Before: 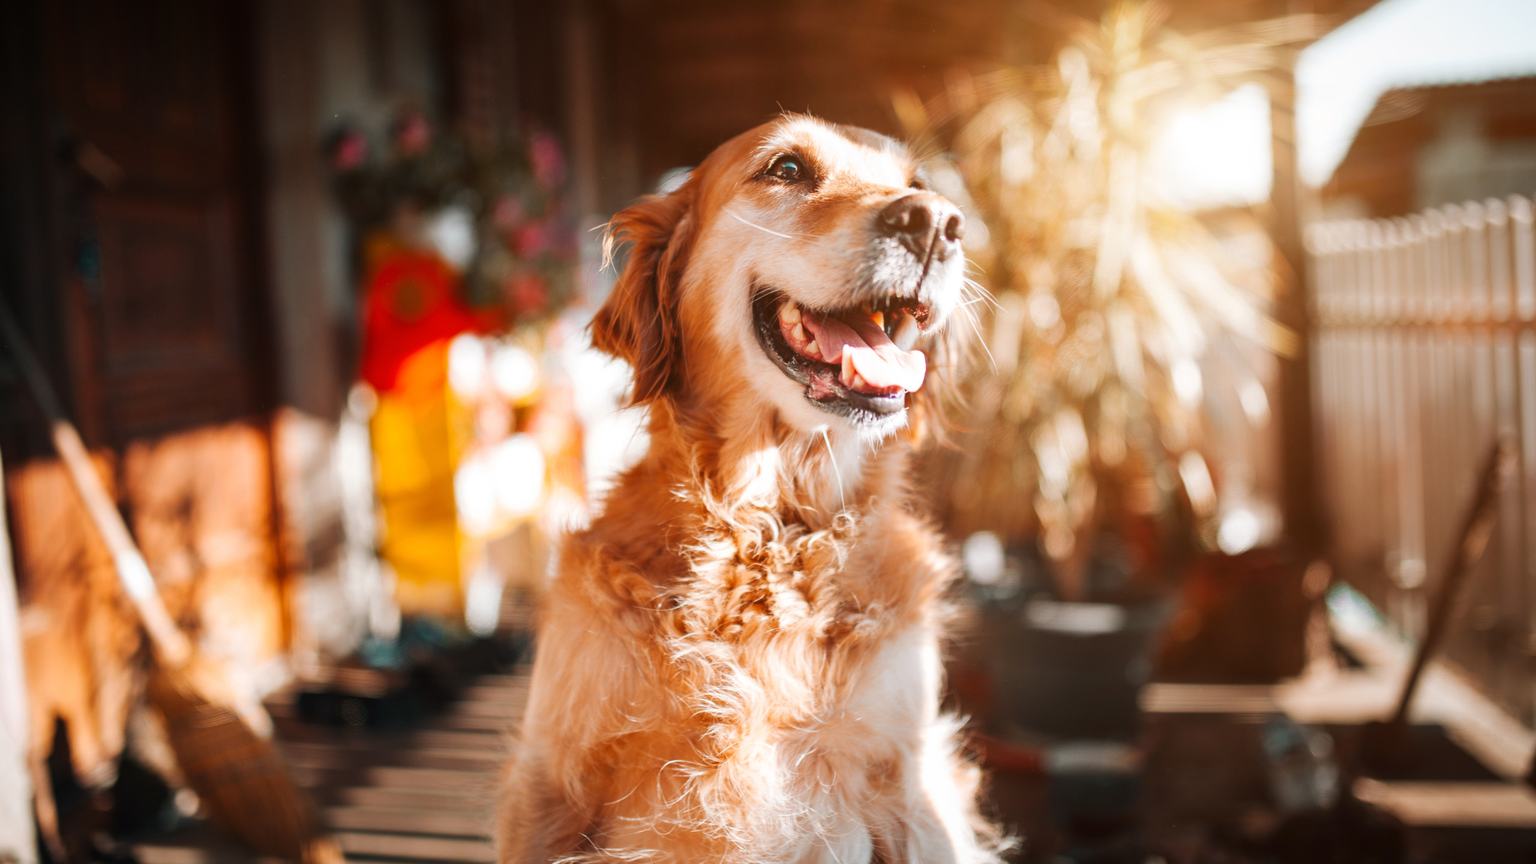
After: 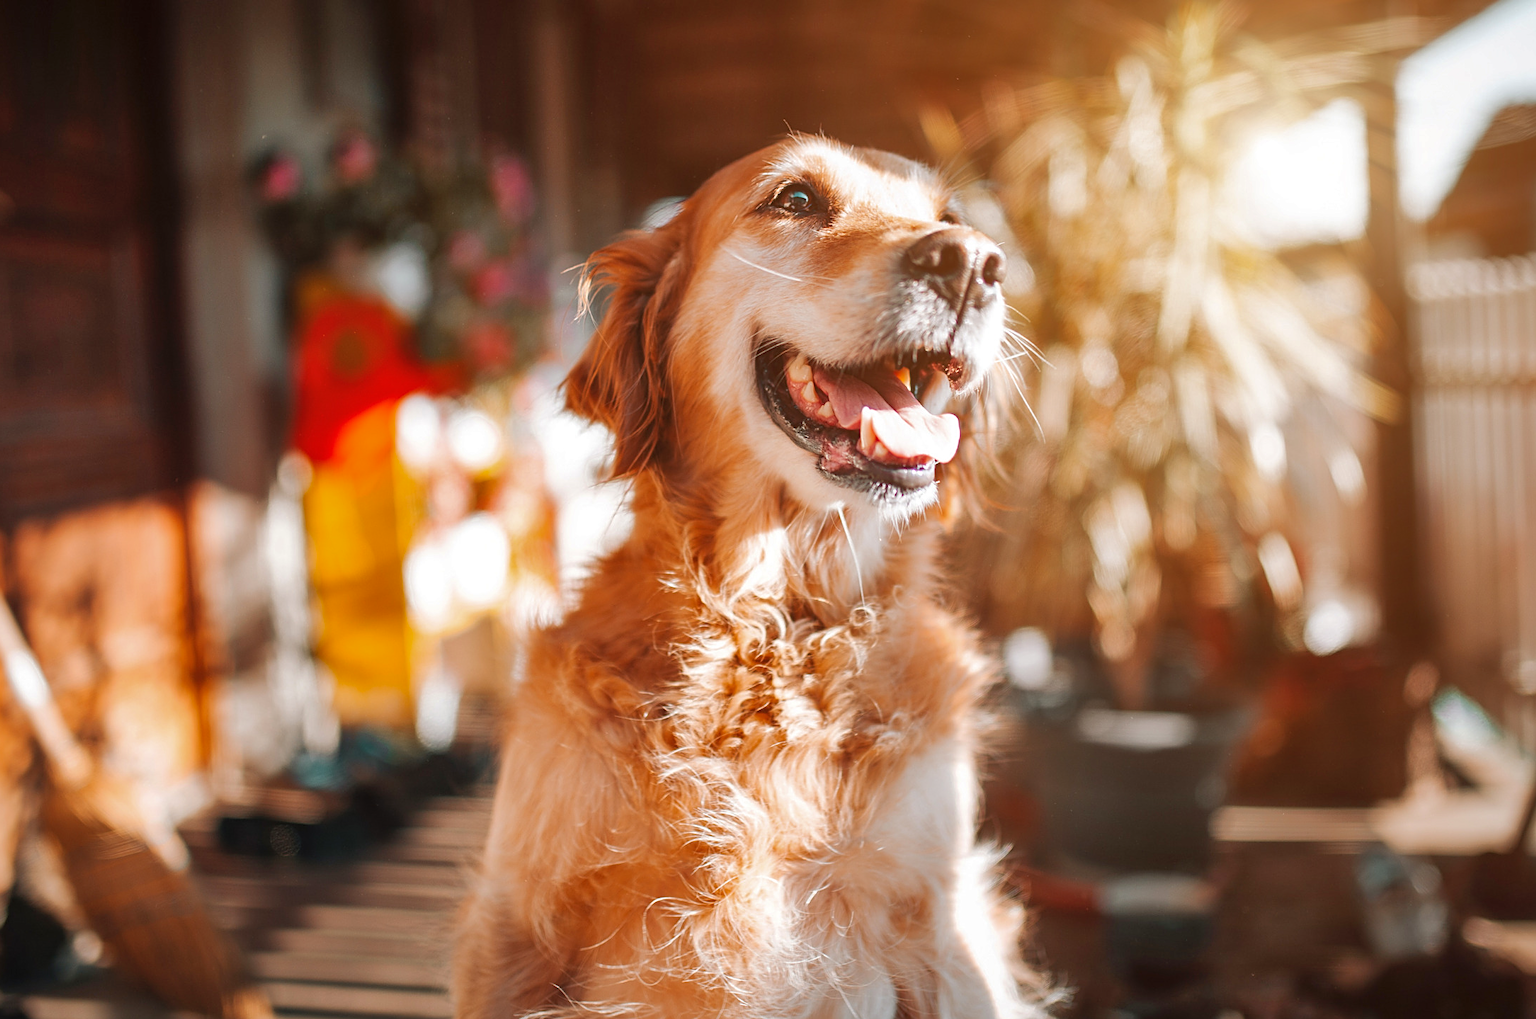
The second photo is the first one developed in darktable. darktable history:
crop: left 7.382%, right 7.857%
sharpen: on, module defaults
shadows and highlights: on, module defaults
